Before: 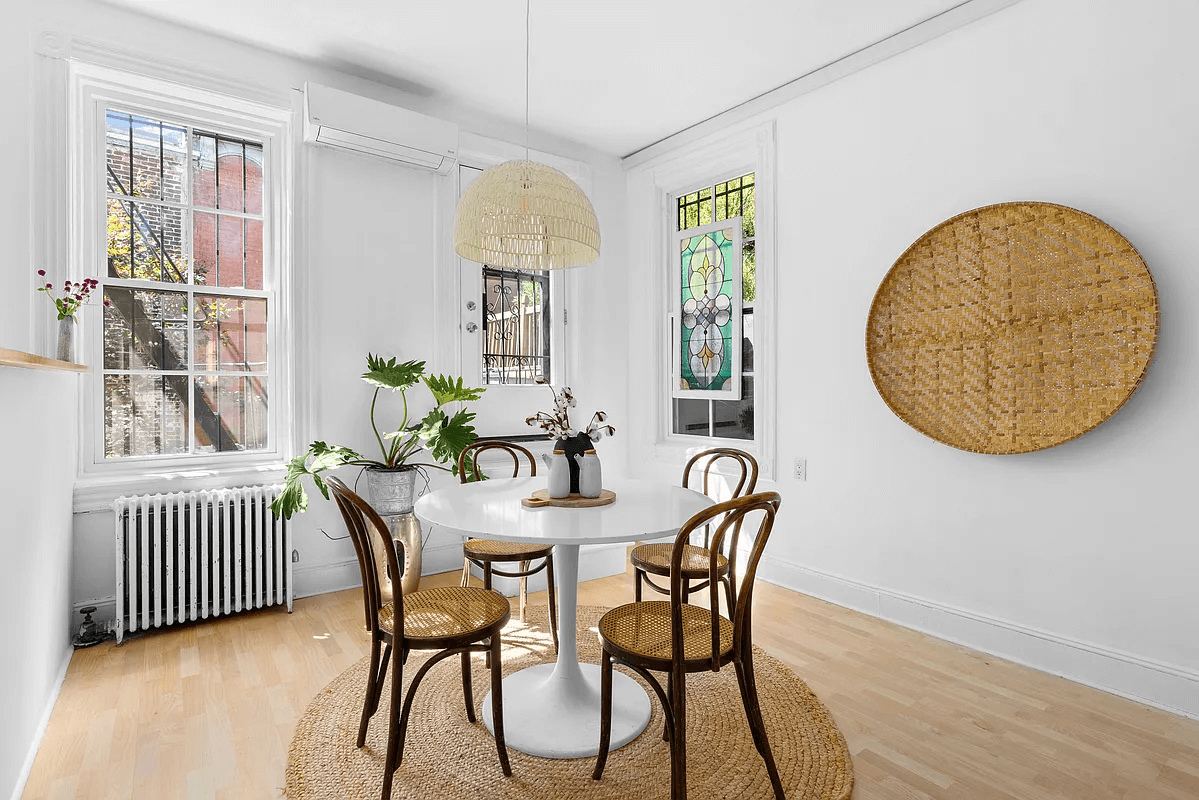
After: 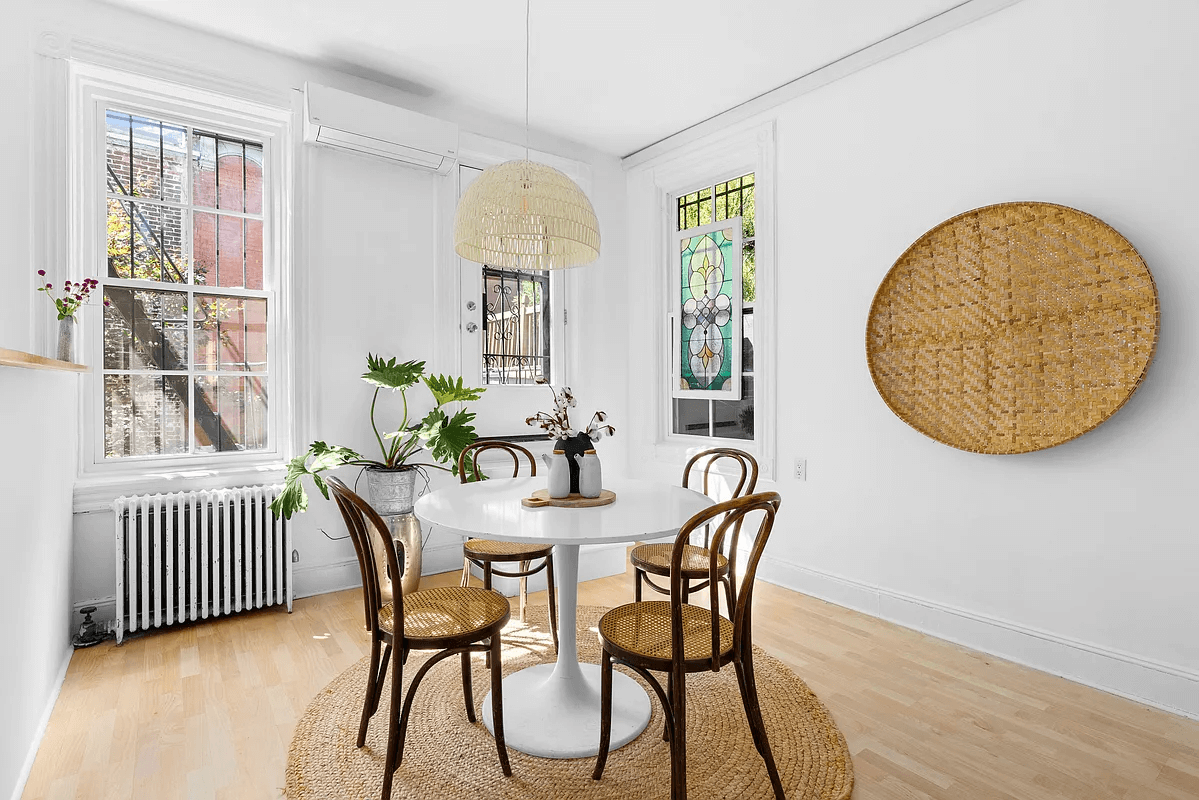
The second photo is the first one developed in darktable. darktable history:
base curve: curves: ch0 [(0, 0) (0.472, 0.508) (1, 1)], preserve colors none
